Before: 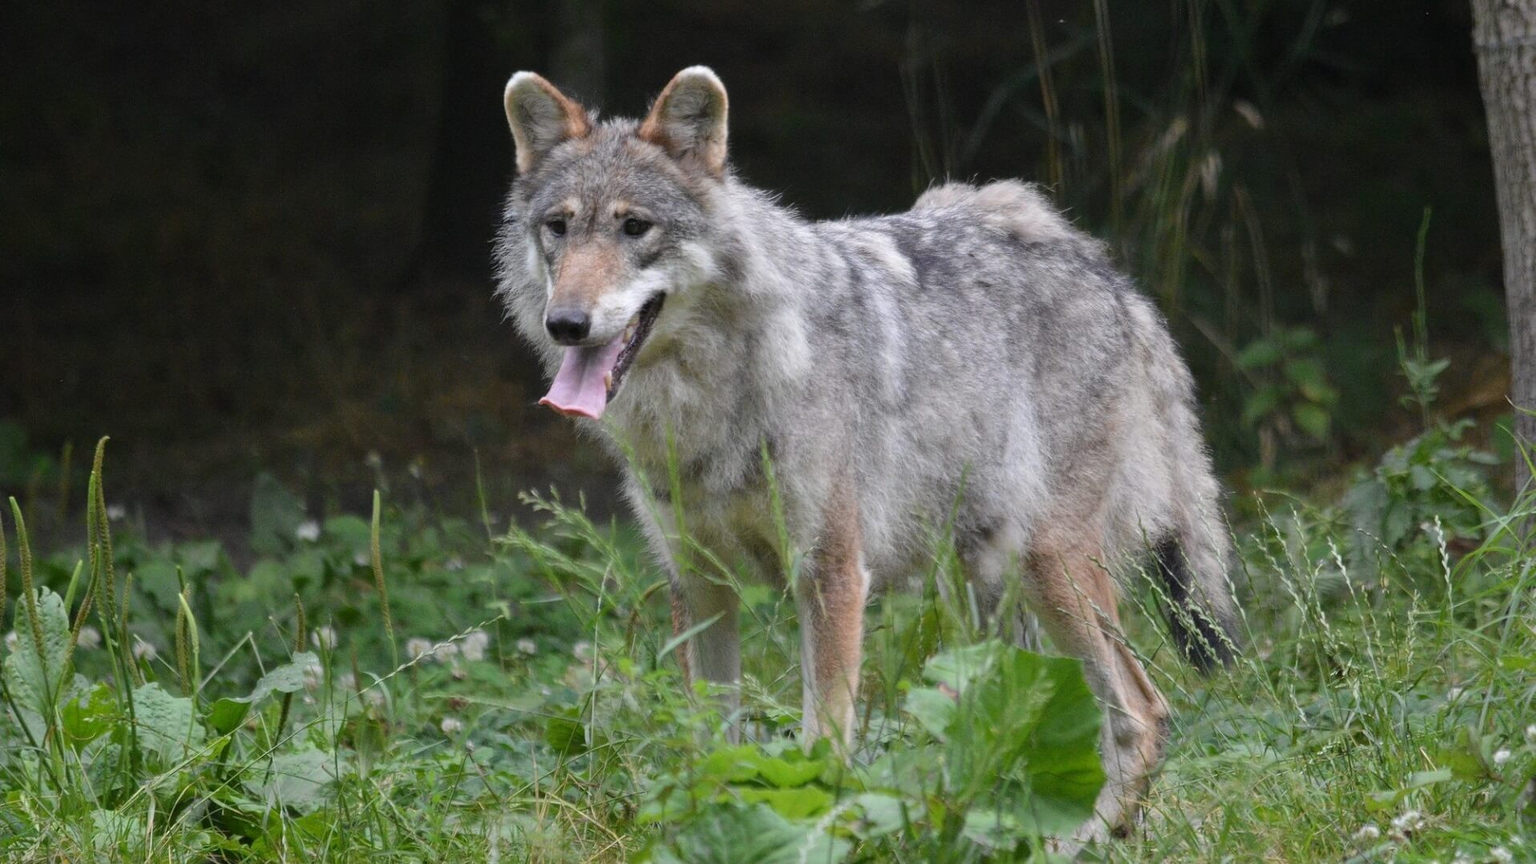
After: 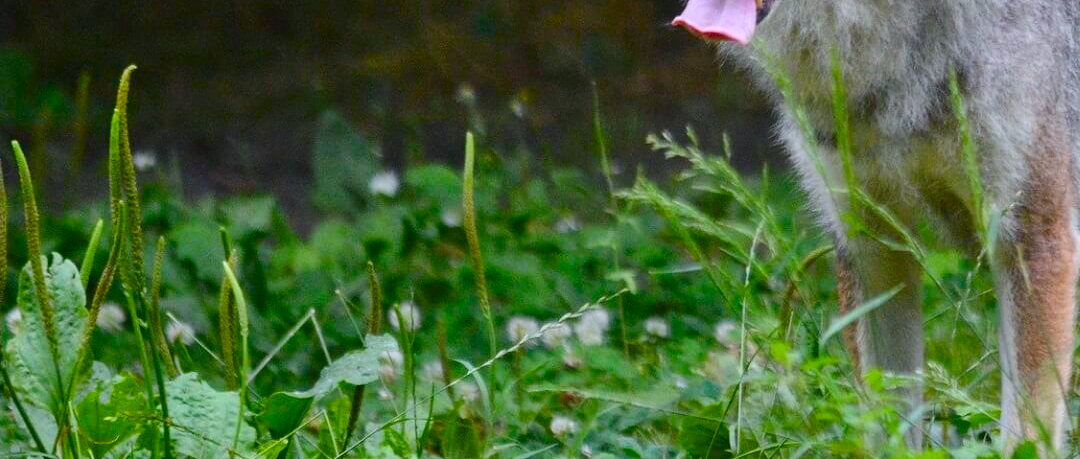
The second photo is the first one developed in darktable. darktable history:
white balance: red 0.974, blue 1.044
contrast brightness saturation: contrast 0.18, saturation 0.3
crop: top 44.483%, right 43.593%, bottom 12.892%
shadows and highlights: radius 108.52, shadows 40.68, highlights -72.88, low approximation 0.01, soften with gaussian
color balance rgb: perceptual saturation grading › global saturation 35%, perceptual saturation grading › highlights -30%, perceptual saturation grading › shadows 35%, perceptual brilliance grading › global brilliance 3%, perceptual brilliance grading › highlights -3%, perceptual brilliance grading › shadows 3%
